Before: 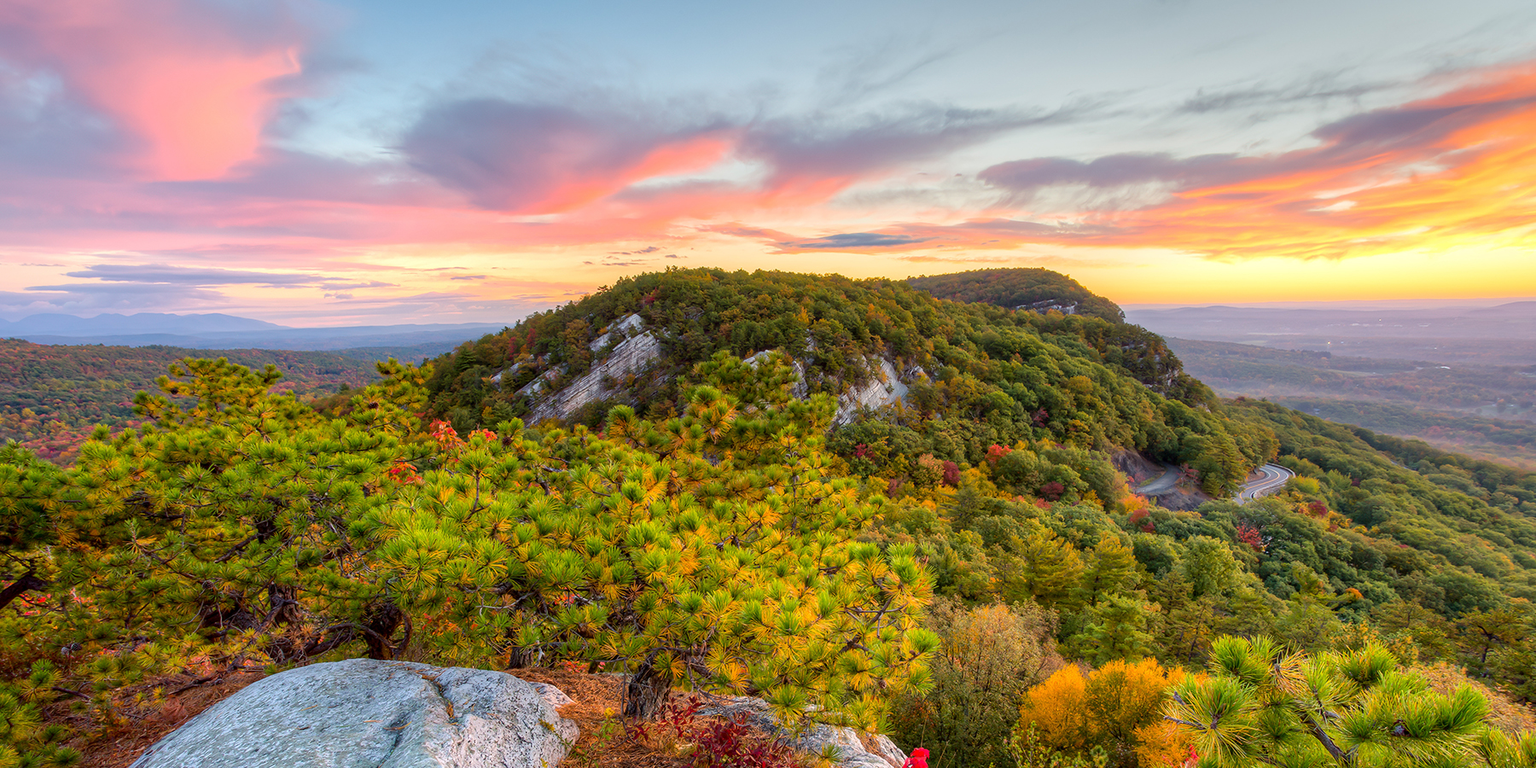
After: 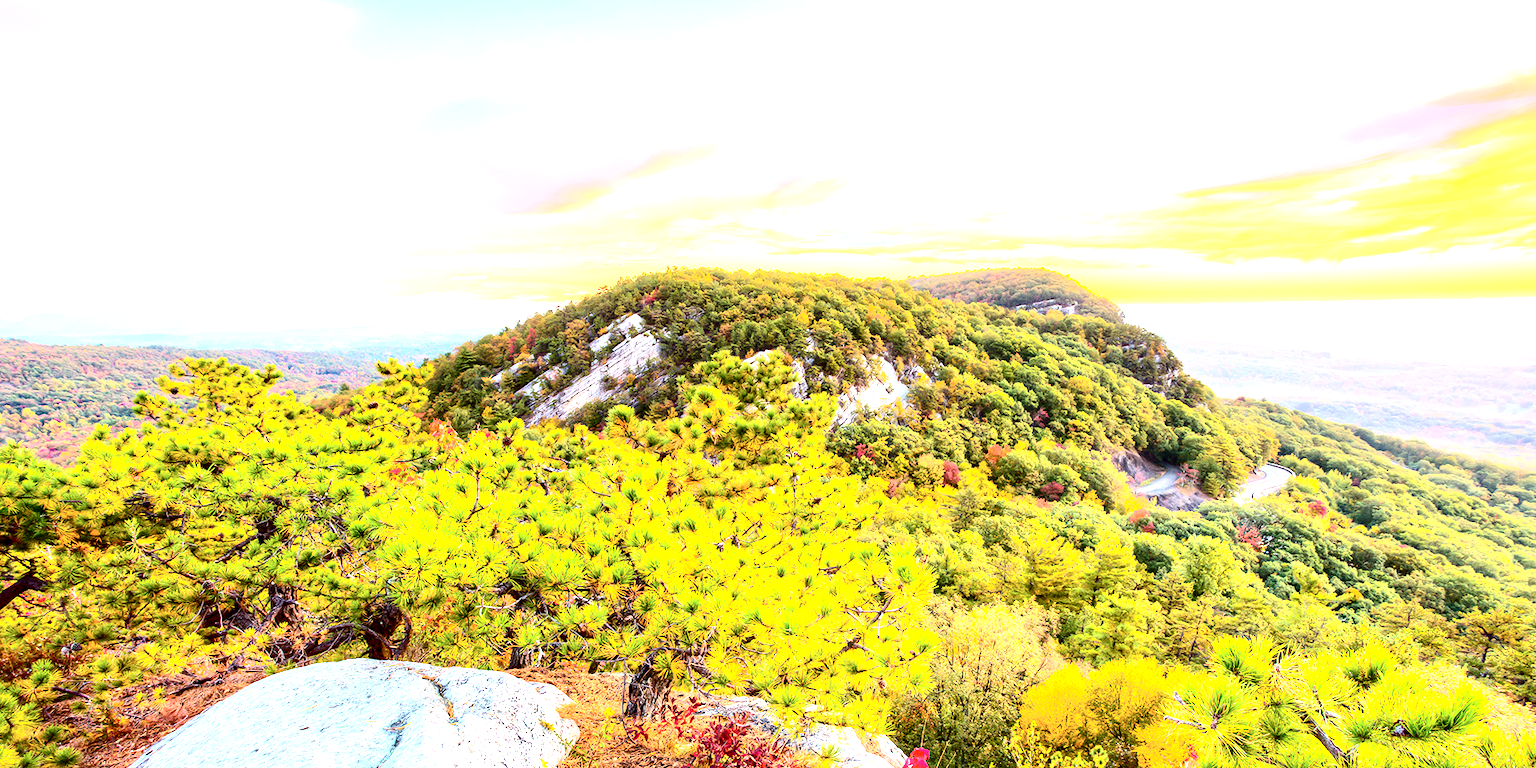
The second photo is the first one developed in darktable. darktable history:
local contrast: mode bilateral grid, contrast 20, coarseness 50, detail 120%, midtone range 0.2
contrast brightness saturation: contrast 0.278
tone equalizer: mask exposure compensation -0.498 EV
exposure: black level correction 0, exposure 2.1 EV, compensate exposure bias true, compensate highlight preservation false
